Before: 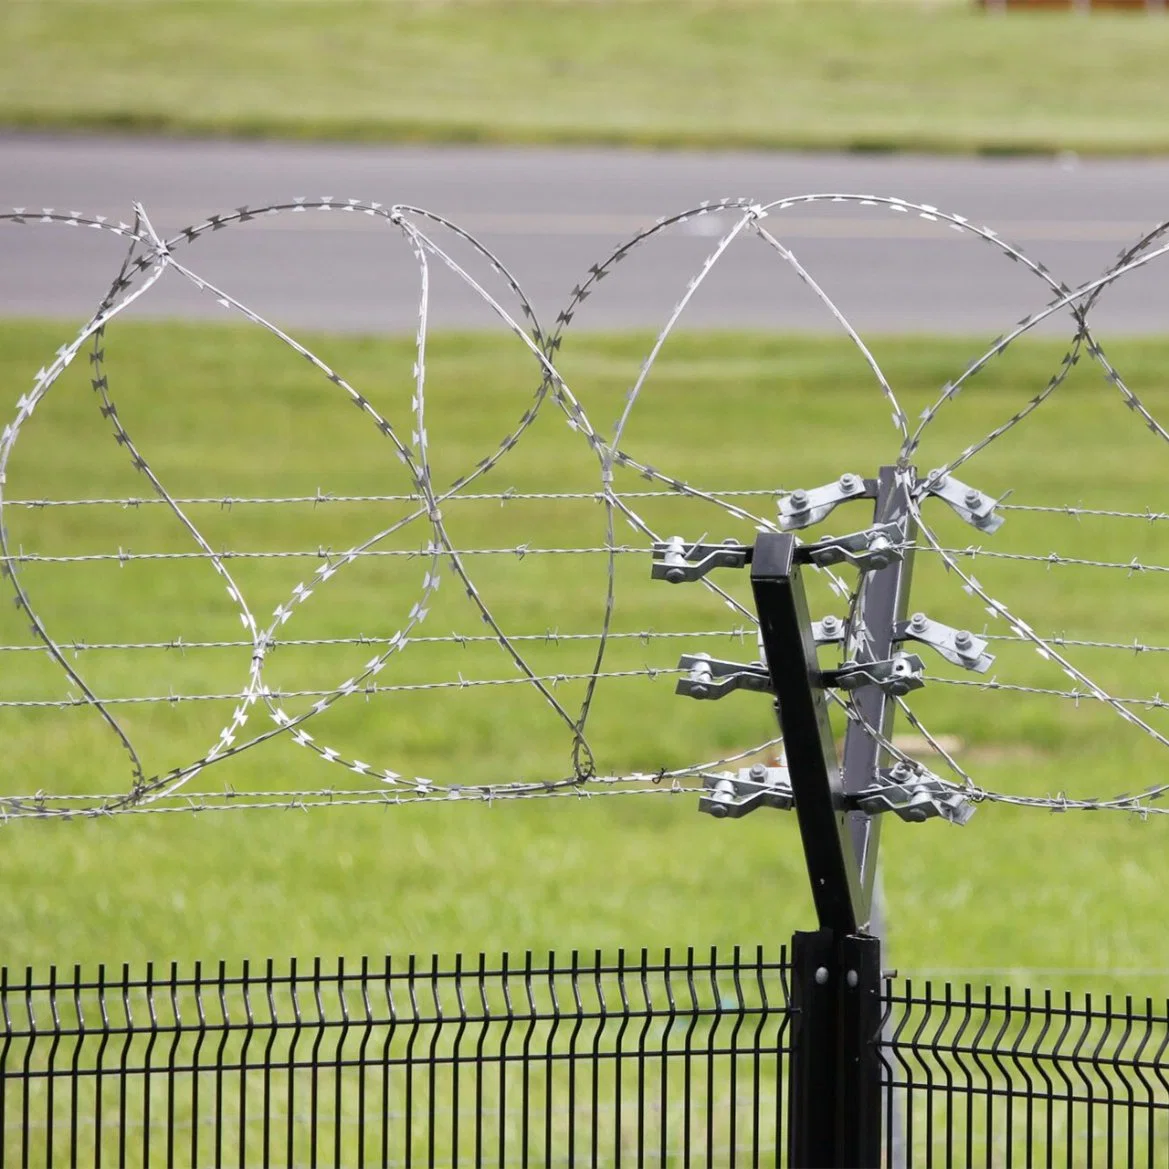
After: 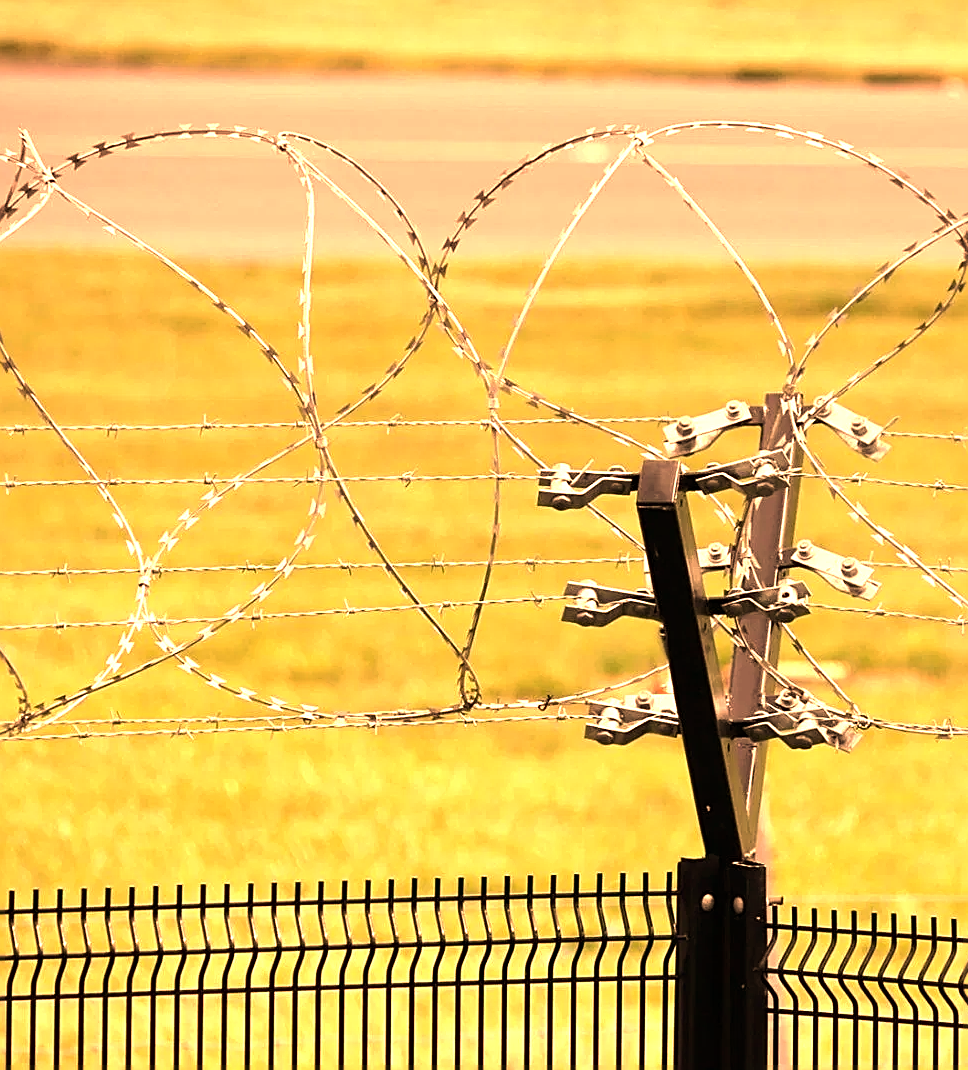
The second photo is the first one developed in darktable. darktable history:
tone equalizer: -8 EV -0.75 EV, -7 EV -0.7 EV, -6 EV -0.6 EV, -5 EV -0.4 EV, -3 EV 0.4 EV, -2 EV 0.6 EV, -1 EV 0.7 EV, +0 EV 0.75 EV, edges refinement/feathering 500, mask exposure compensation -1.57 EV, preserve details no
white balance: red 1.467, blue 0.684
local contrast: mode bilateral grid, contrast 20, coarseness 50, detail 120%, midtone range 0.2
sharpen: on, module defaults
velvia: strength 27%
crop: left 9.807%, top 6.259%, right 7.334%, bottom 2.177%
